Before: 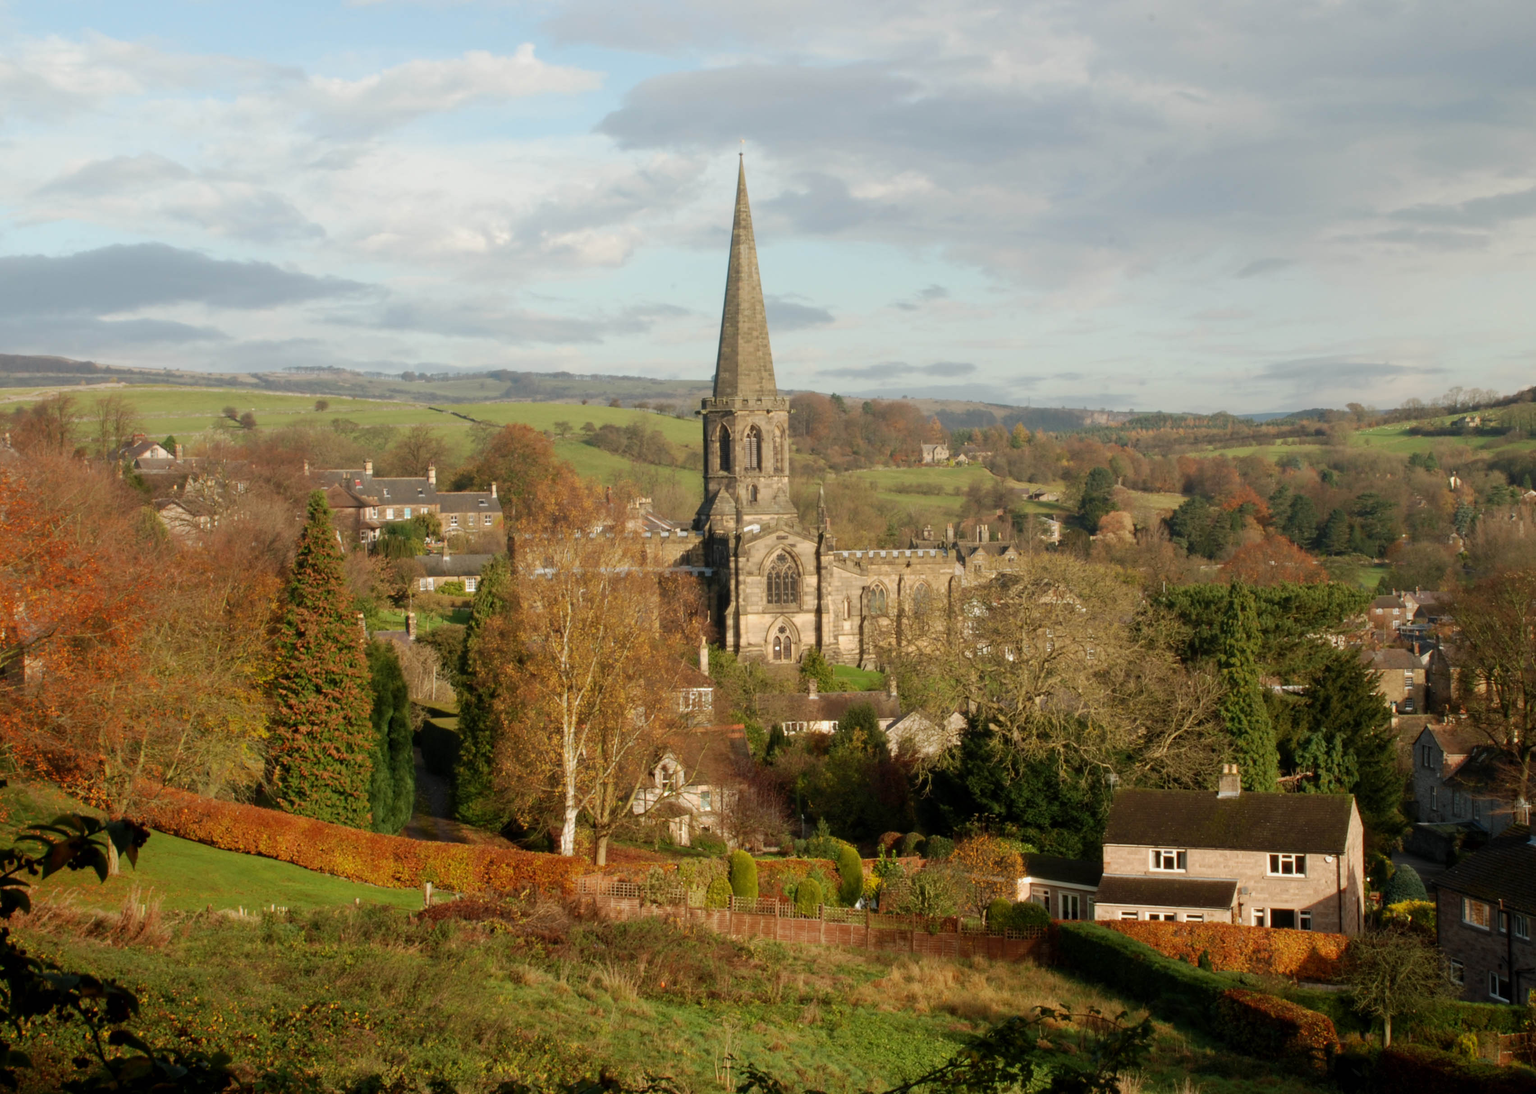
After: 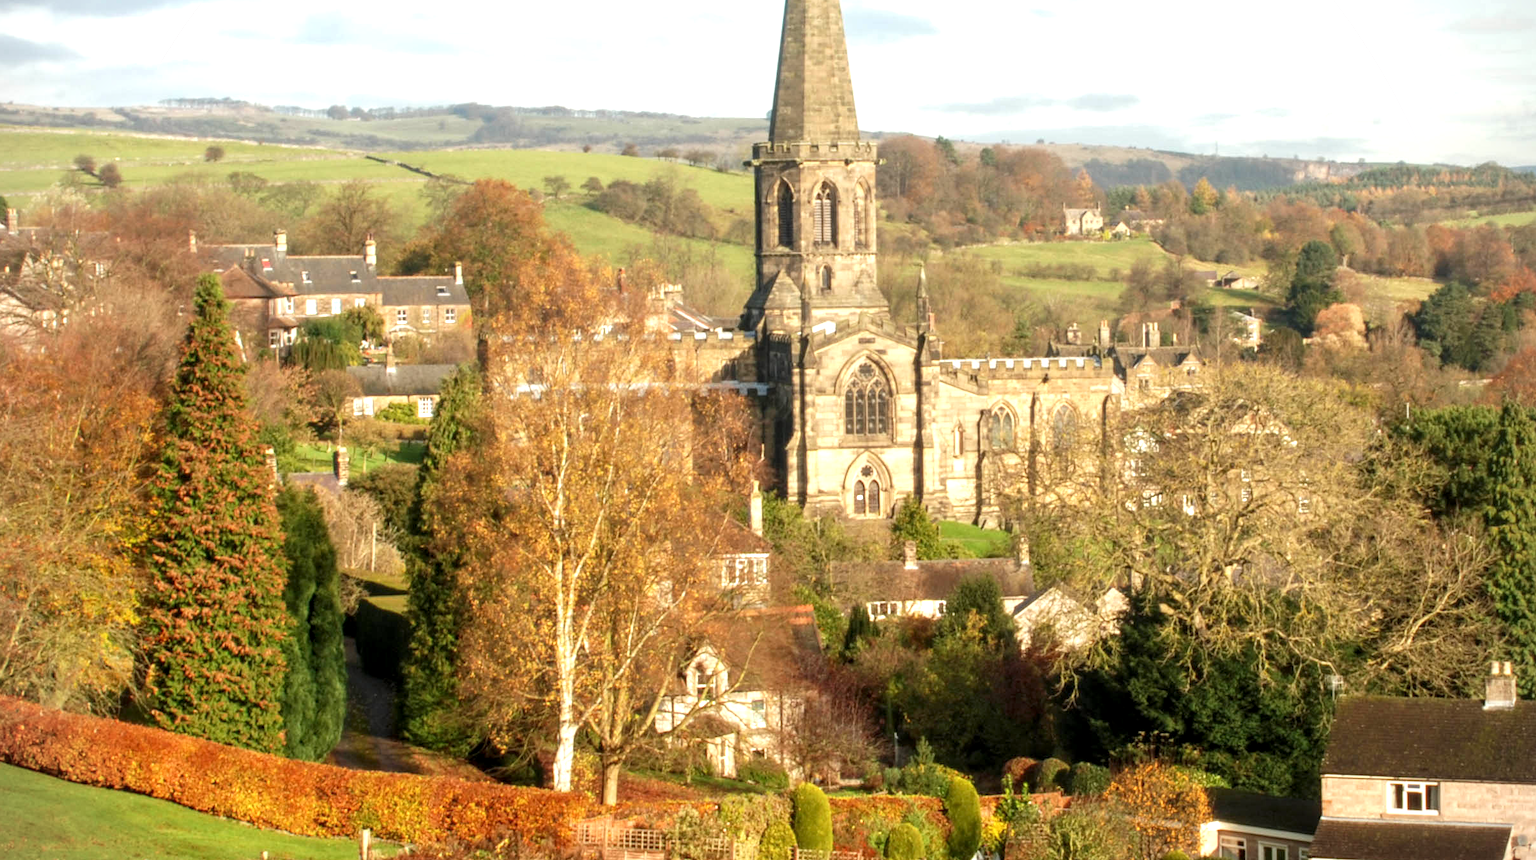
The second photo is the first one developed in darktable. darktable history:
local contrast: on, module defaults
exposure: black level correction 0, exposure 1.011 EV, compensate exposure bias true, compensate highlight preservation false
vignetting: fall-off start 92.4%, unbound false
crop: left 11.123%, top 27.167%, right 18.269%, bottom 17.272%
